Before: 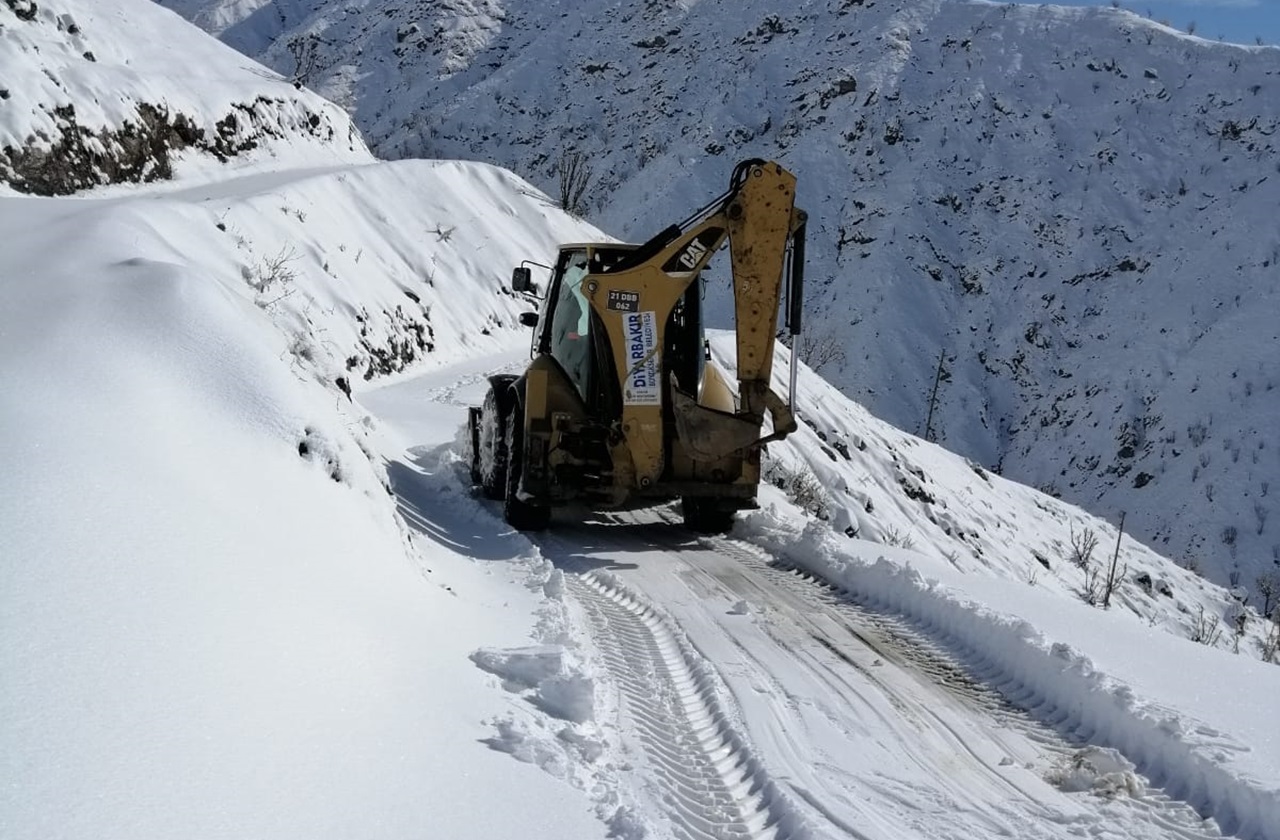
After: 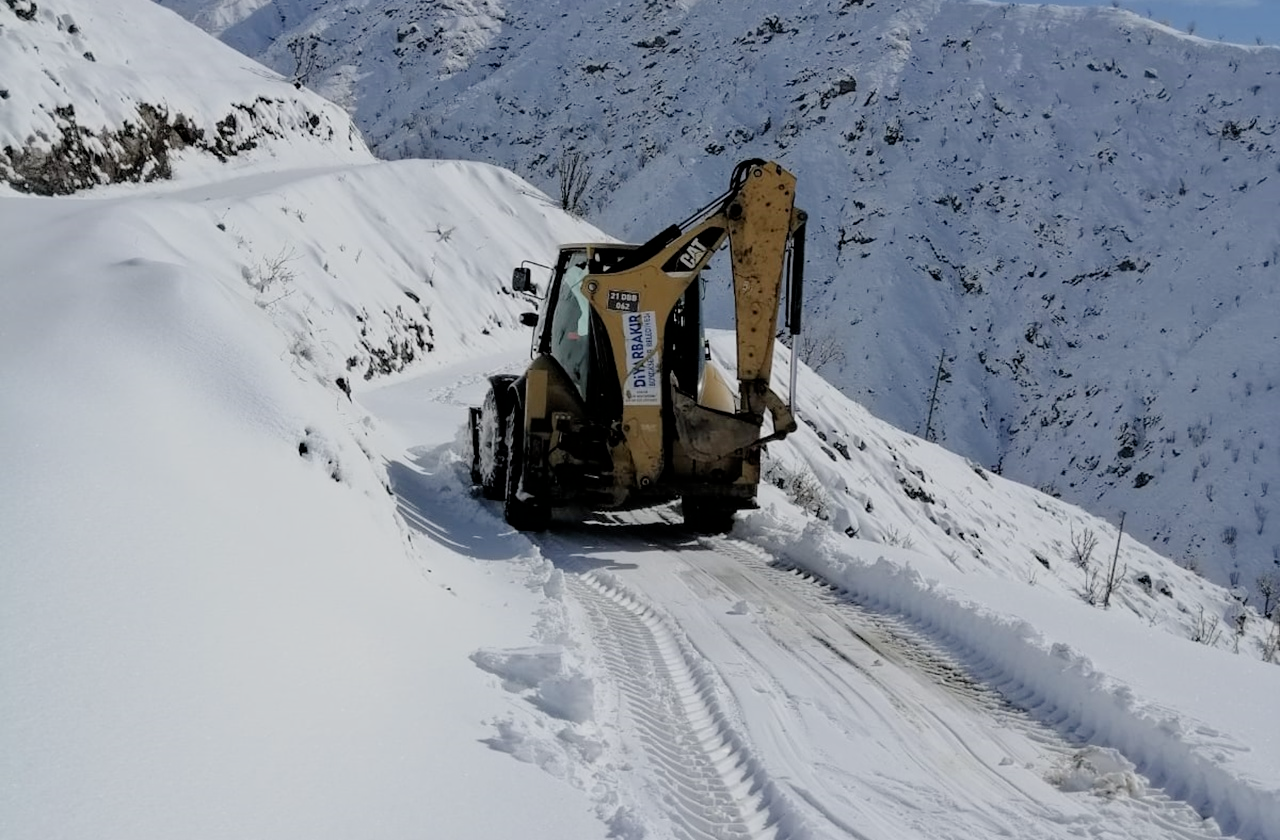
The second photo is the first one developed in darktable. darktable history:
exposure: black level correction 0.001, exposure 0.498 EV, compensate exposure bias true, compensate highlight preservation false
filmic rgb: black relative exposure -6.59 EV, white relative exposure 4.7 EV, hardness 3.14, contrast 0.801
